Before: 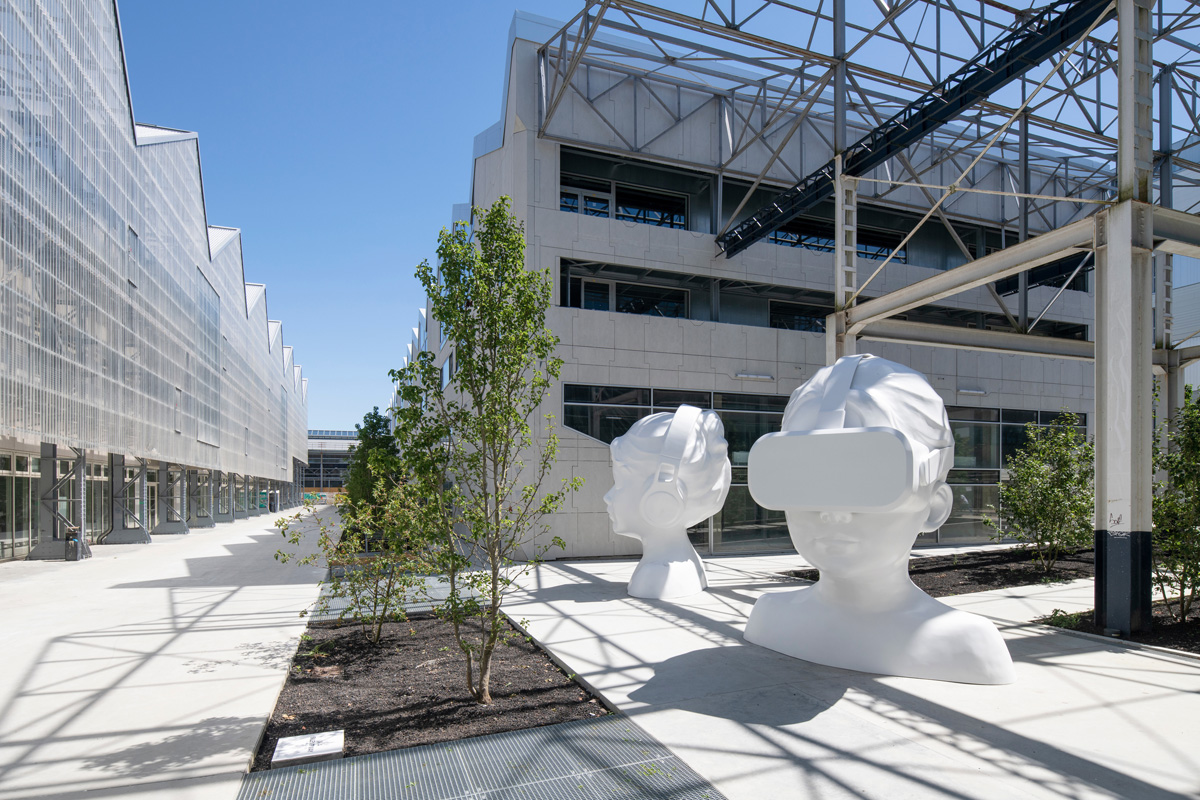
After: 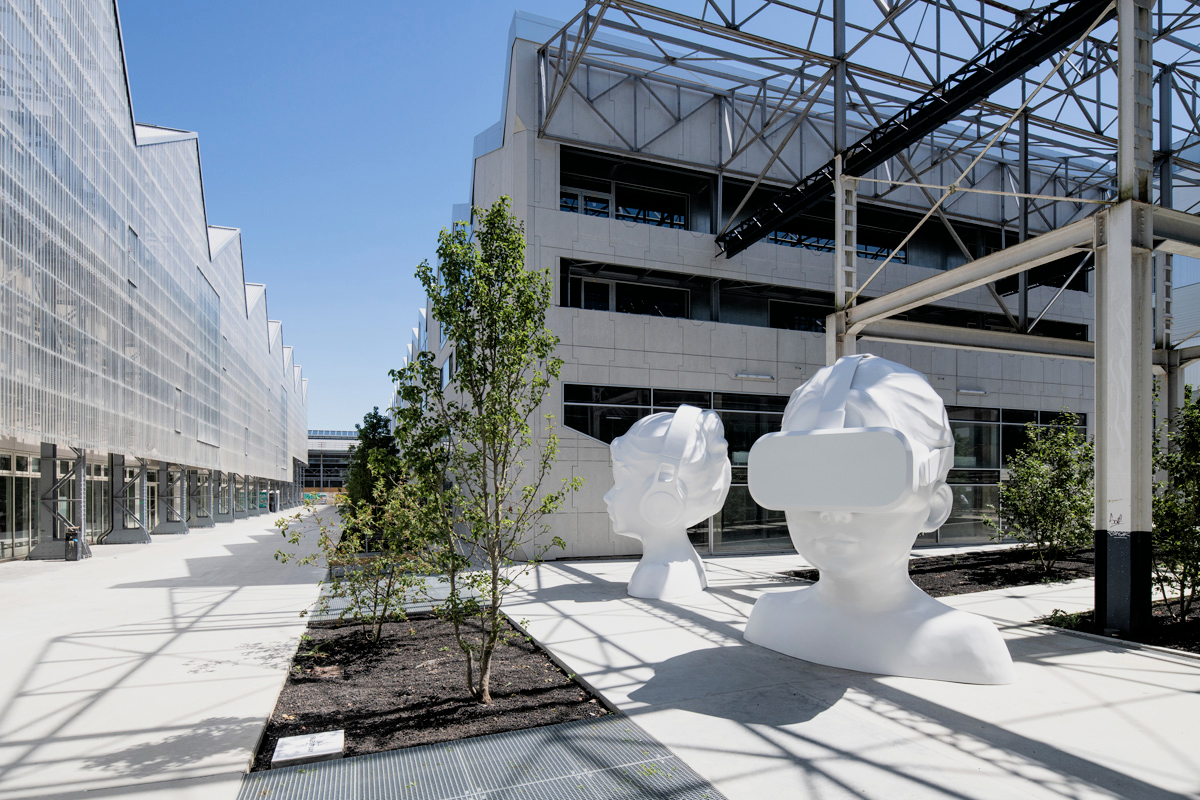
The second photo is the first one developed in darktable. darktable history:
filmic rgb: black relative exposure -5.11 EV, white relative exposure 3.2 EV, hardness 3.44, contrast 1.186, highlights saturation mix -28.55%
tone equalizer: on, module defaults
